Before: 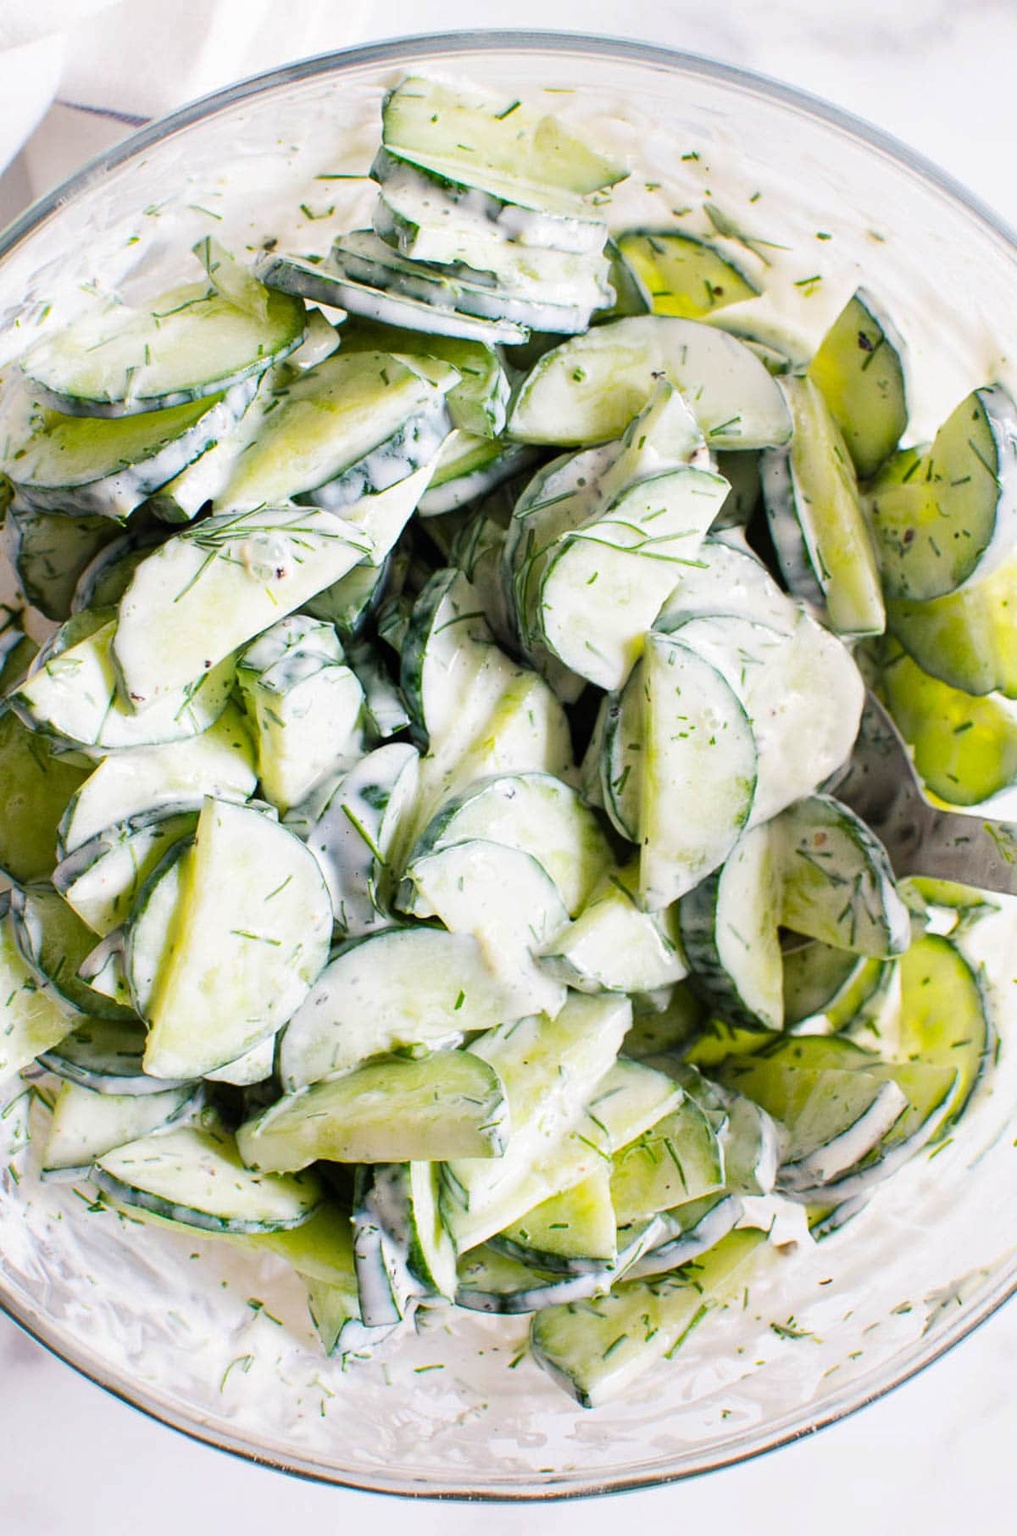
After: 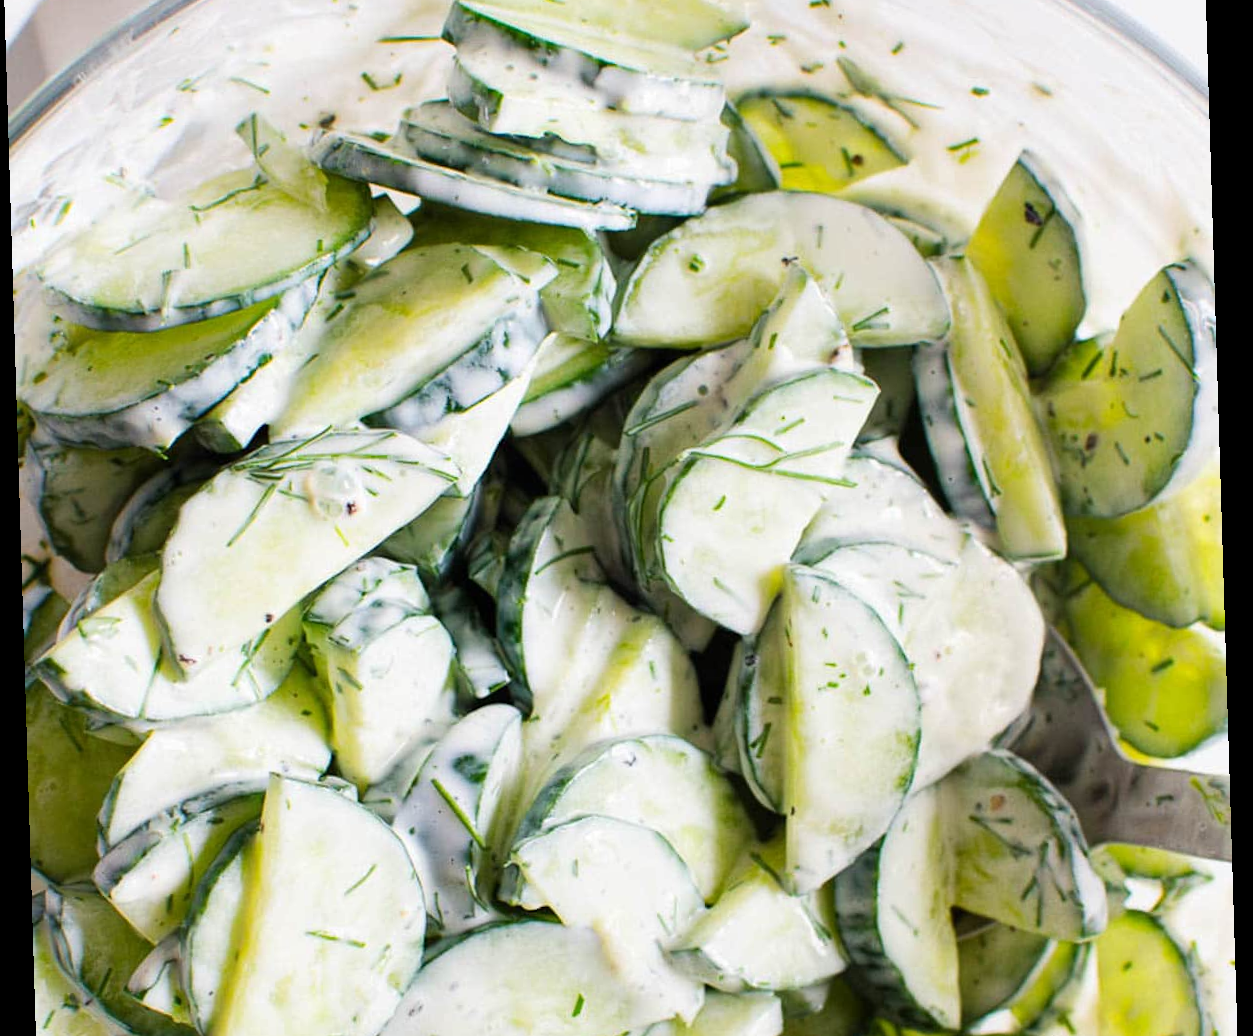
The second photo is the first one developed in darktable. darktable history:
rotate and perspective: rotation -1.75°, automatic cropping off
crop and rotate: top 10.605%, bottom 33.274%
